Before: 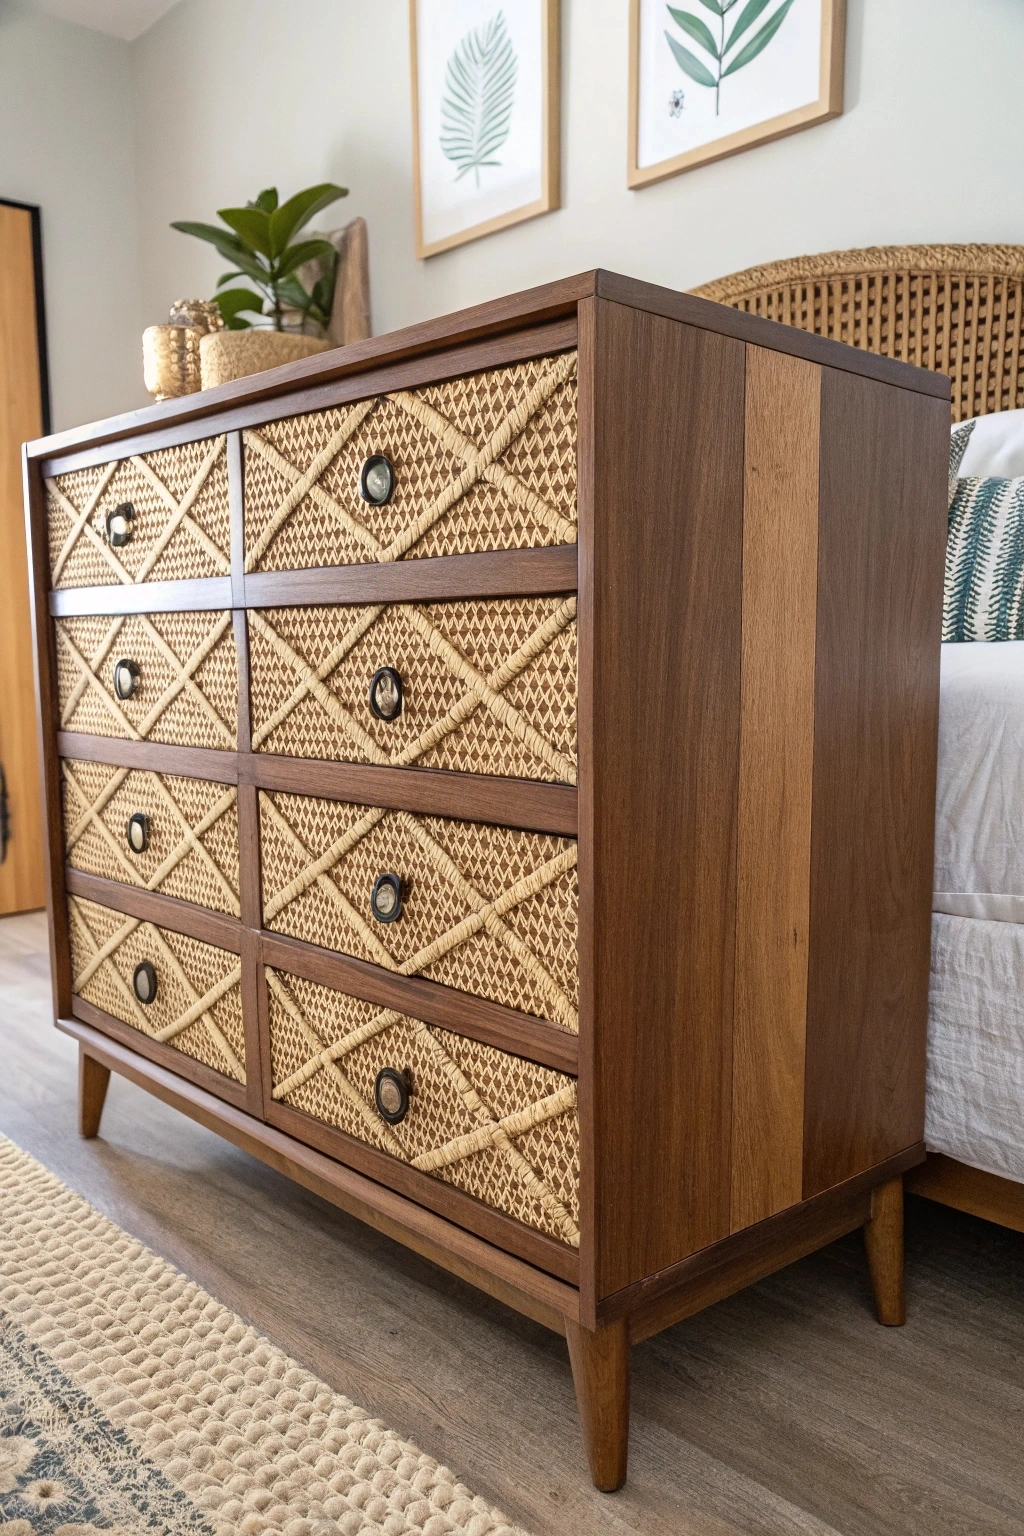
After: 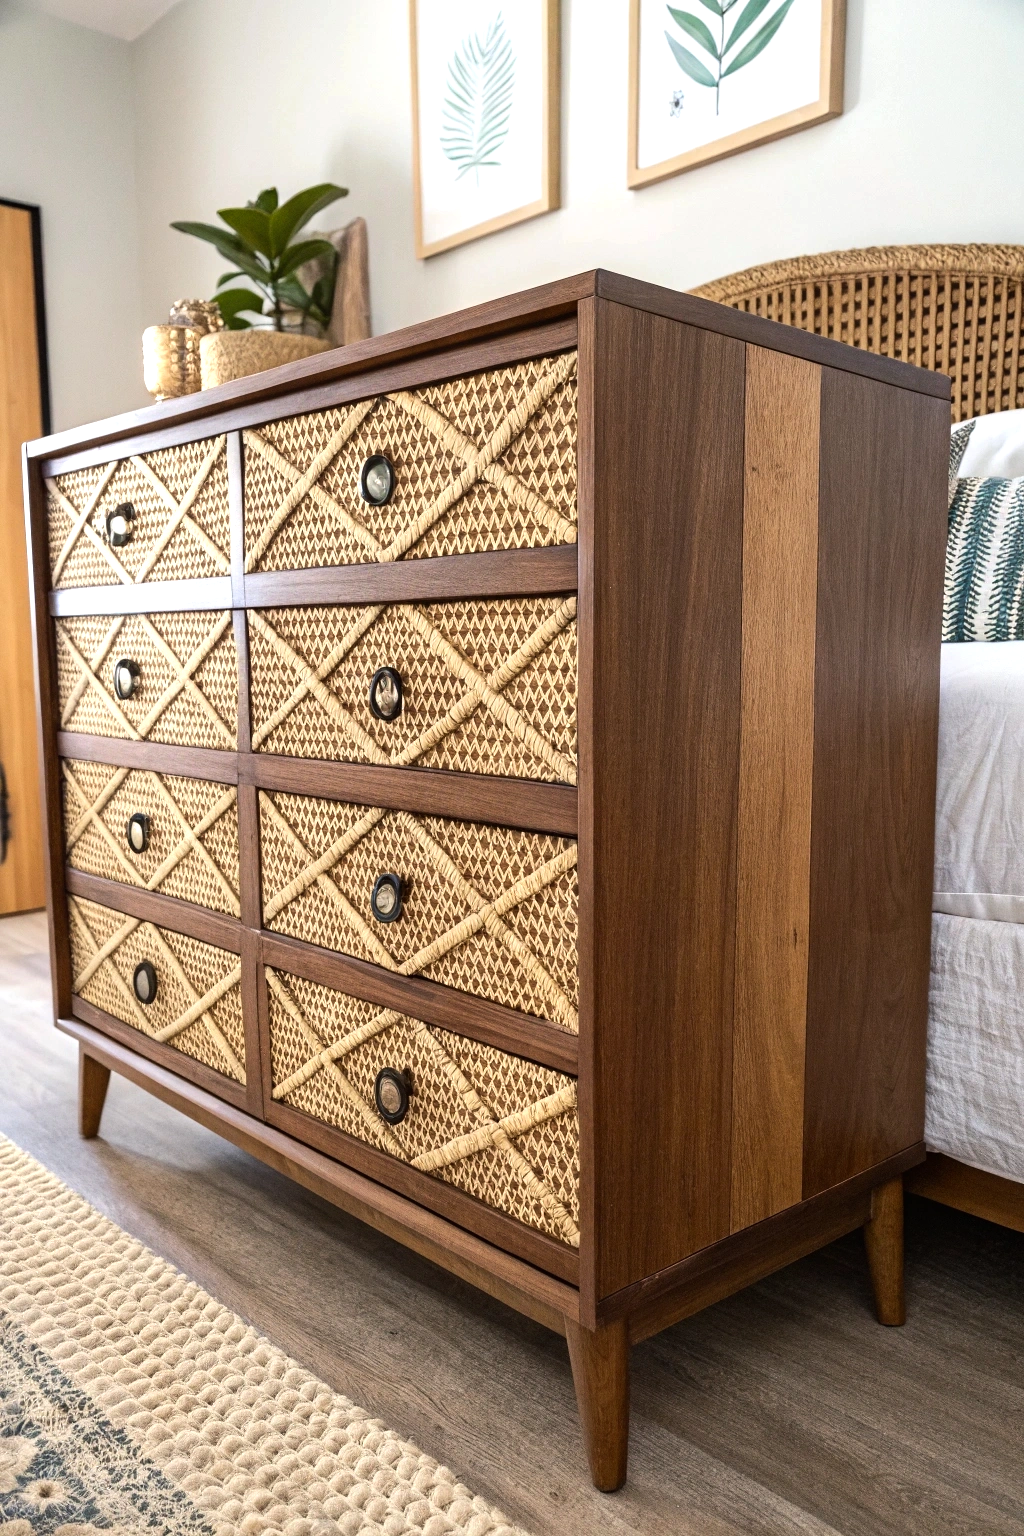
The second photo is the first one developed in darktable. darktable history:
color correction: saturation 1.11
contrast brightness saturation: saturation -0.05
tone equalizer: -8 EV -0.417 EV, -7 EV -0.389 EV, -6 EV -0.333 EV, -5 EV -0.222 EV, -3 EV 0.222 EV, -2 EV 0.333 EV, -1 EV 0.389 EV, +0 EV 0.417 EV, edges refinement/feathering 500, mask exposure compensation -1.57 EV, preserve details no
